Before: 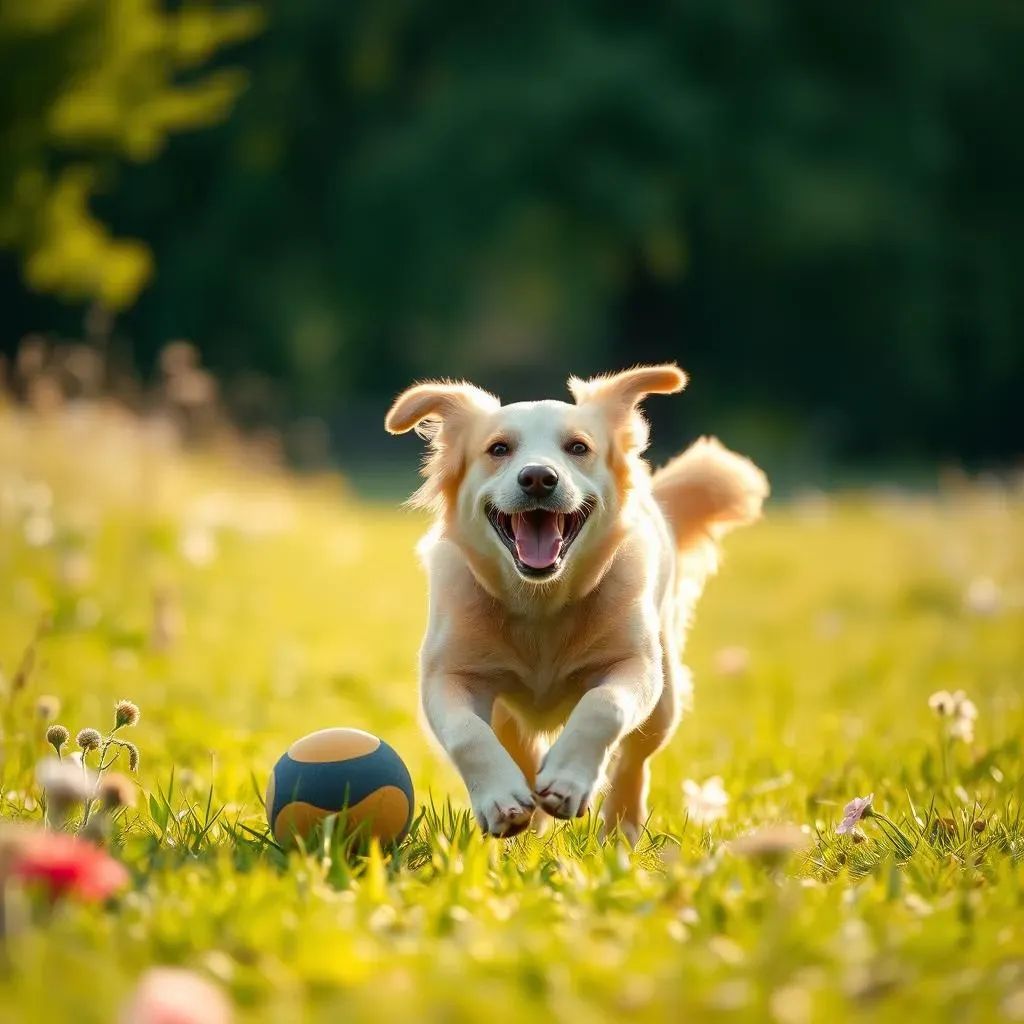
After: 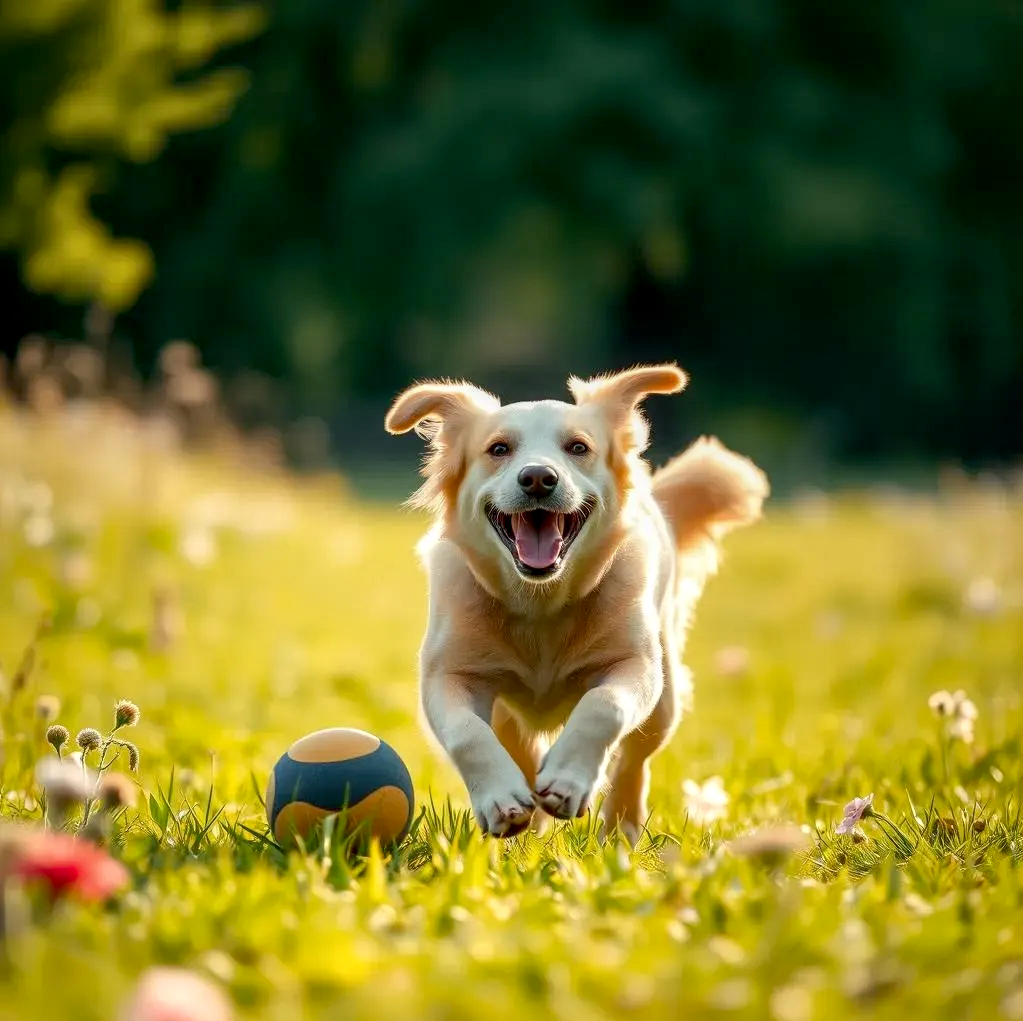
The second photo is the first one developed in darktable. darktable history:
crop: top 0.068%, bottom 0.166%
local contrast: on, module defaults
exposure: black level correction 0.005, exposure 0.001 EV, compensate exposure bias true, compensate highlight preservation false
shadows and highlights: radius 335.53, shadows 65.05, highlights 4.35, compress 87.92%, soften with gaussian
